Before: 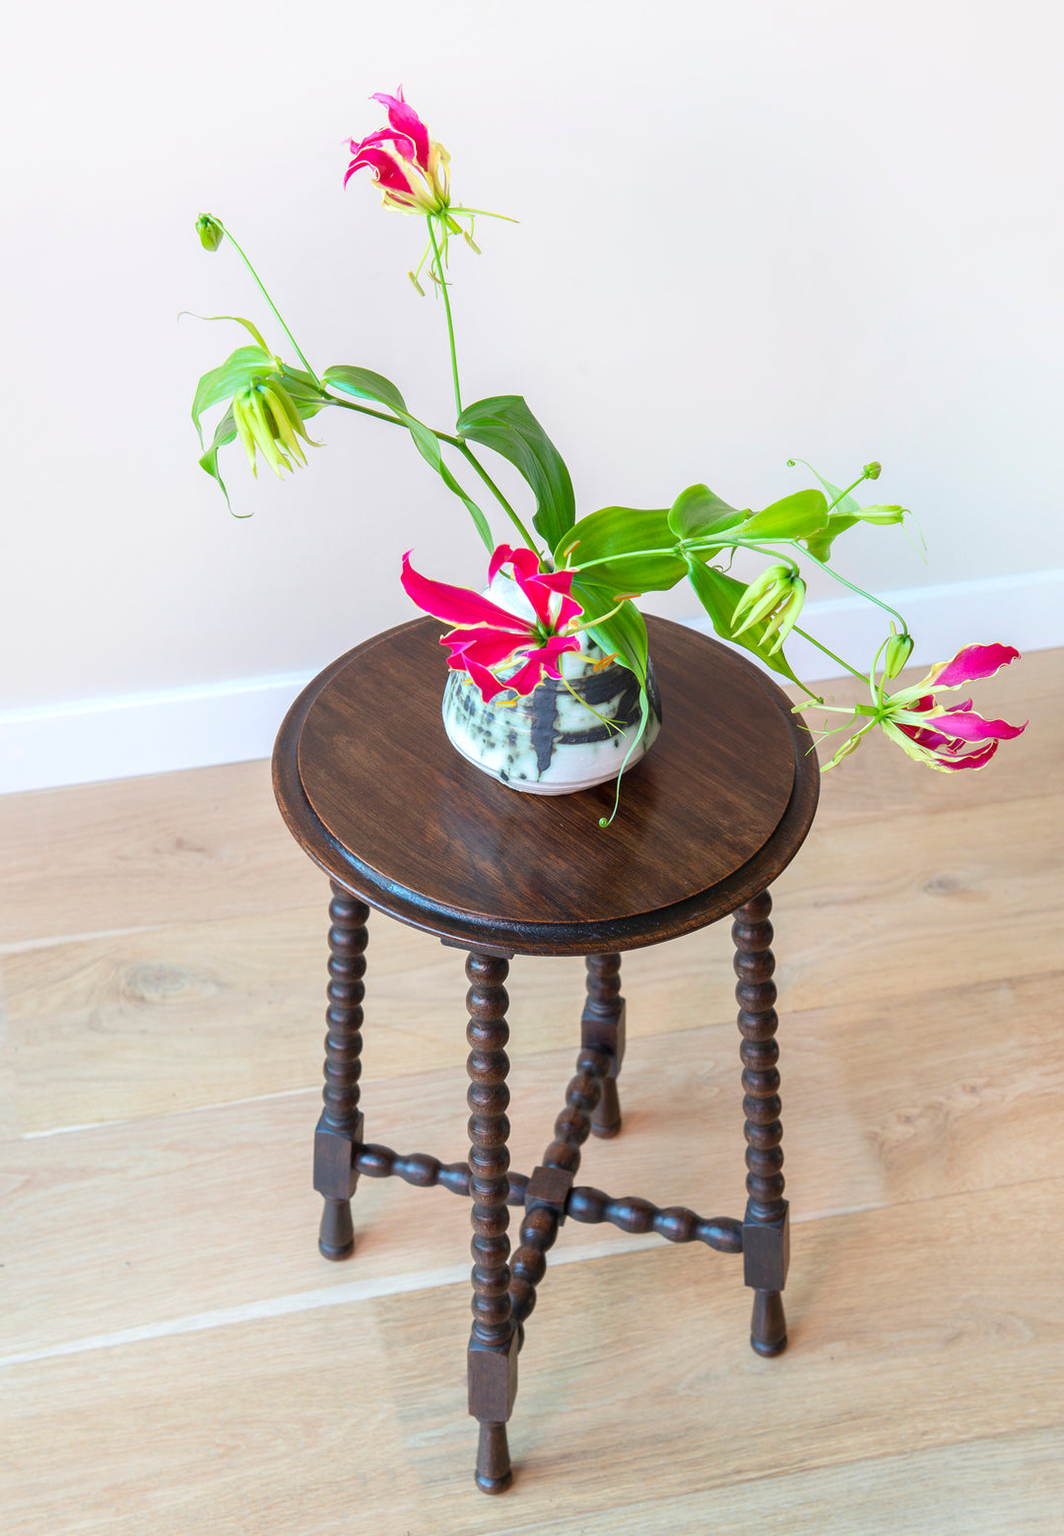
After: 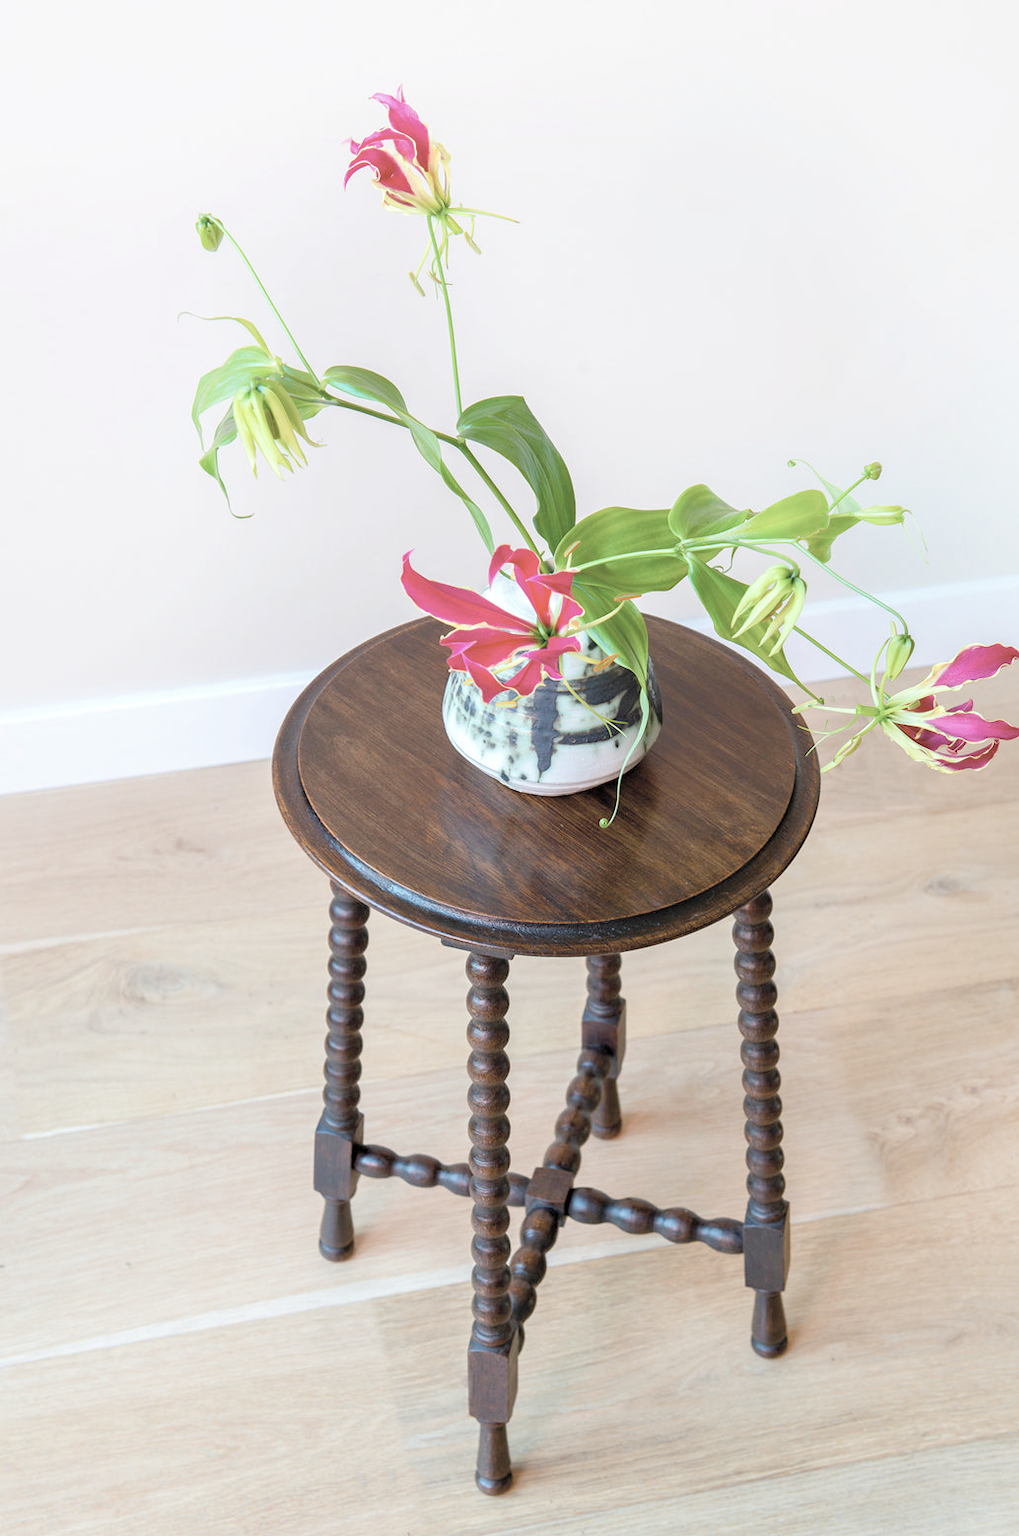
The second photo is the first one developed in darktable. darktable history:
exposure: compensate exposure bias true, compensate highlight preservation false
haze removal: compatibility mode true, adaptive false
crop: right 4.234%, bottom 0.019%
contrast brightness saturation: brightness 0.182, saturation -0.481
color balance rgb: shadows lift › chroma 0.943%, shadows lift › hue 112.26°, perceptual saturation grading › global saturation 45.545%, perceptual saturation grading › highlights -50.59%, perceptual saturation grading › shadows 31.134%, global vibrance 20%
